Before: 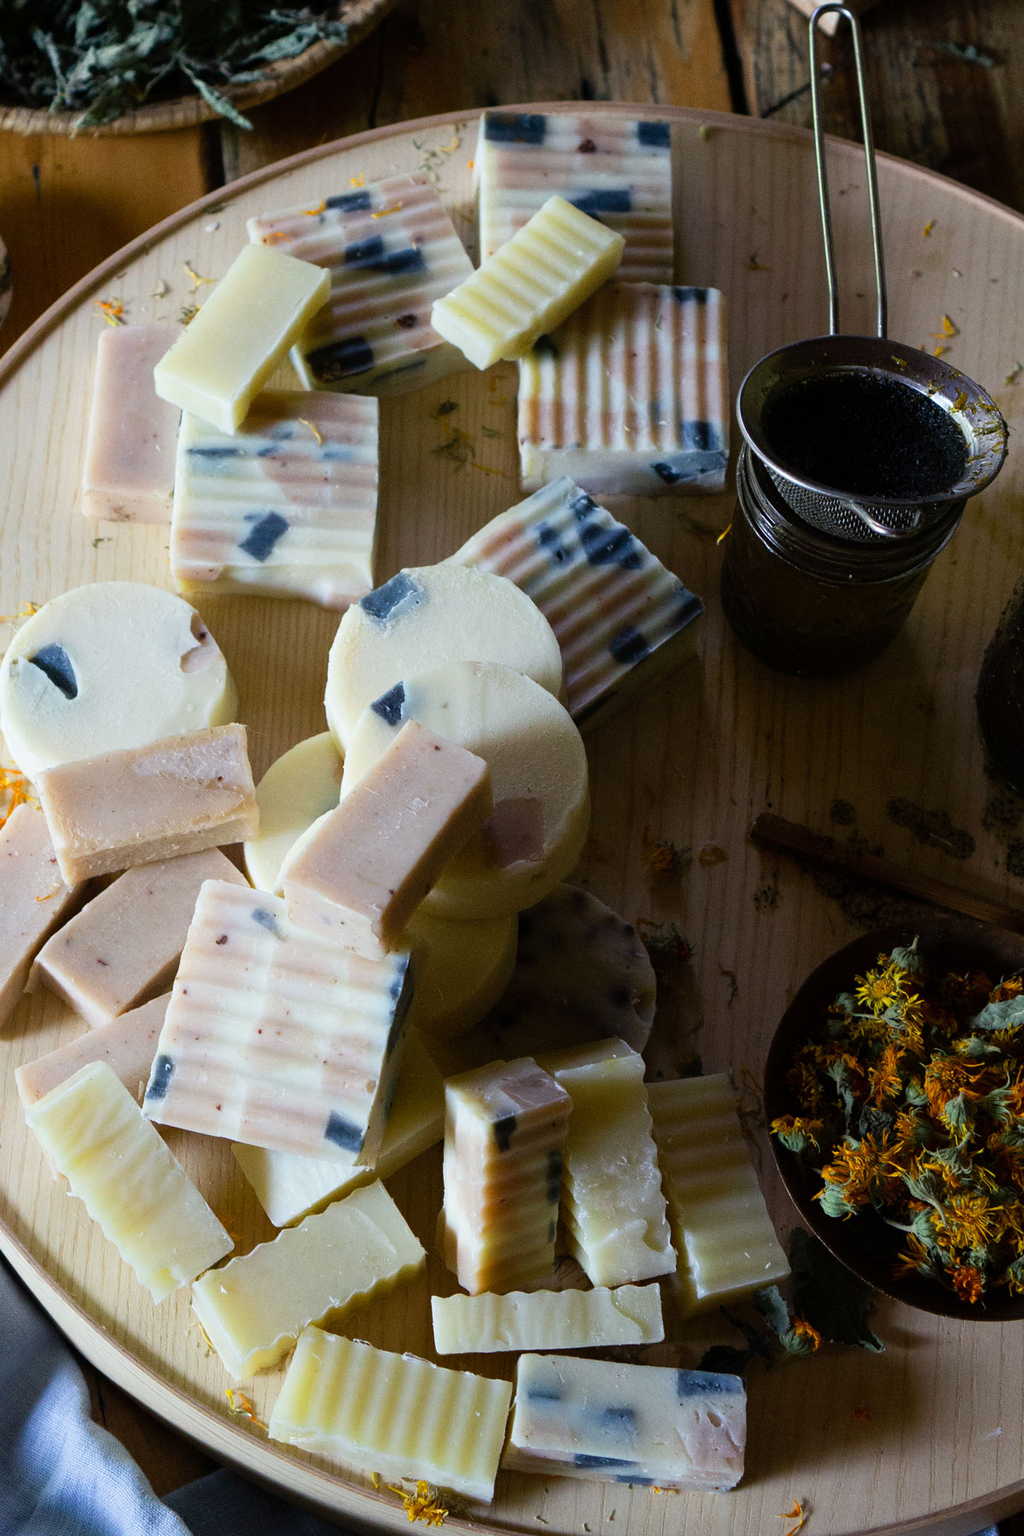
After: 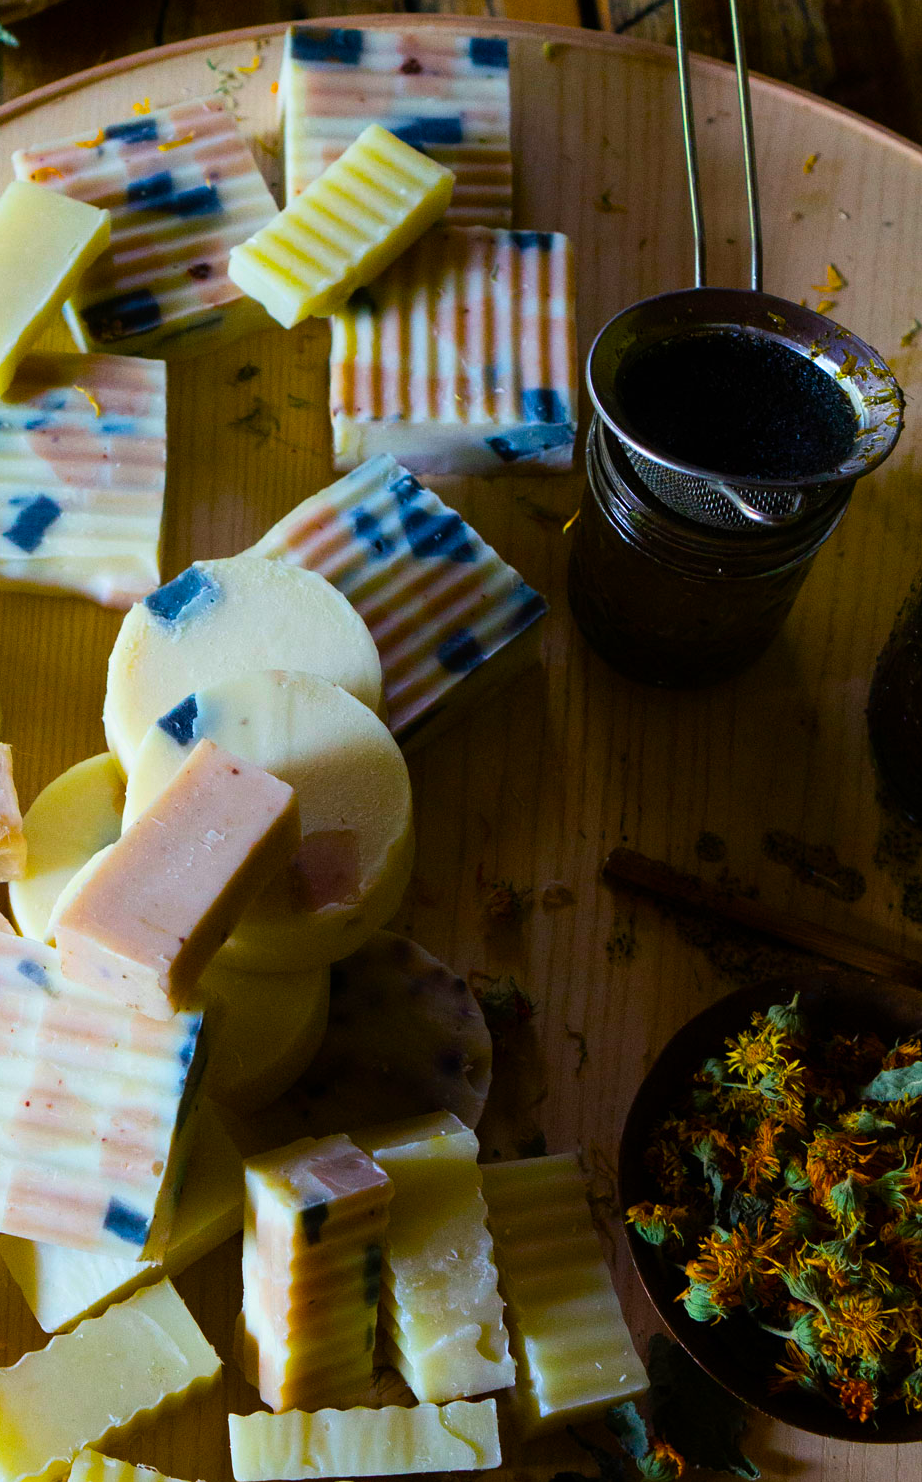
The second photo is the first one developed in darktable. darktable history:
crop: left 23.154%, top 5.868%, bottom 11.76%
color balance rgb: shadows lift › luminance -20.333%, global offset › hue 169.1°, linear chroma grading › global chroma 8.758%, perceptual saturation grading › global saturation 30.903%, global vibrance 50.713%
